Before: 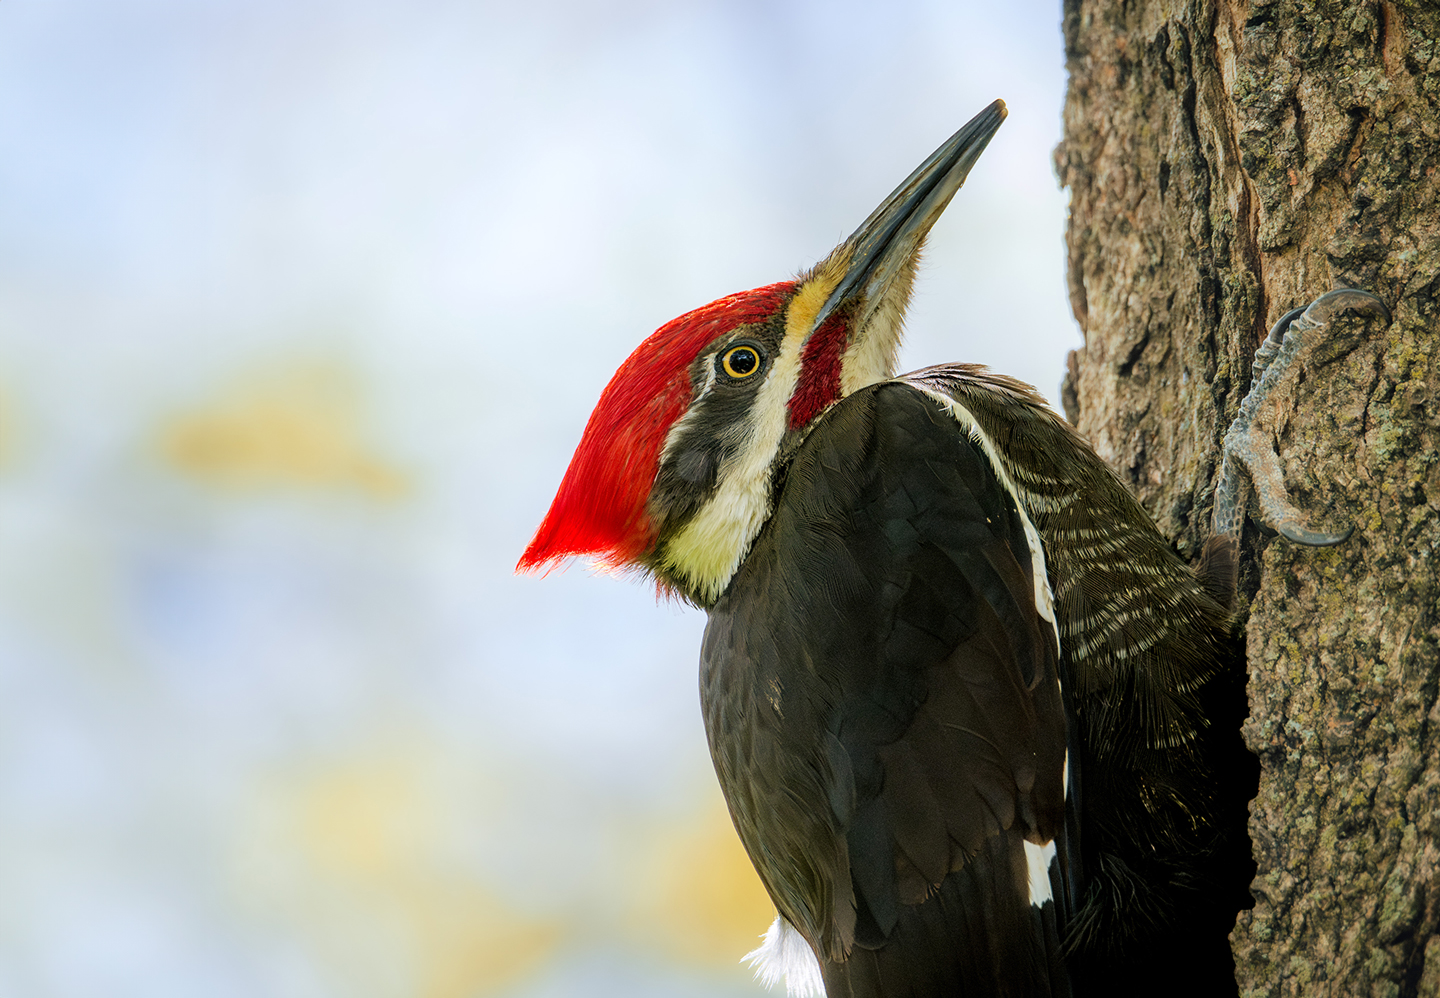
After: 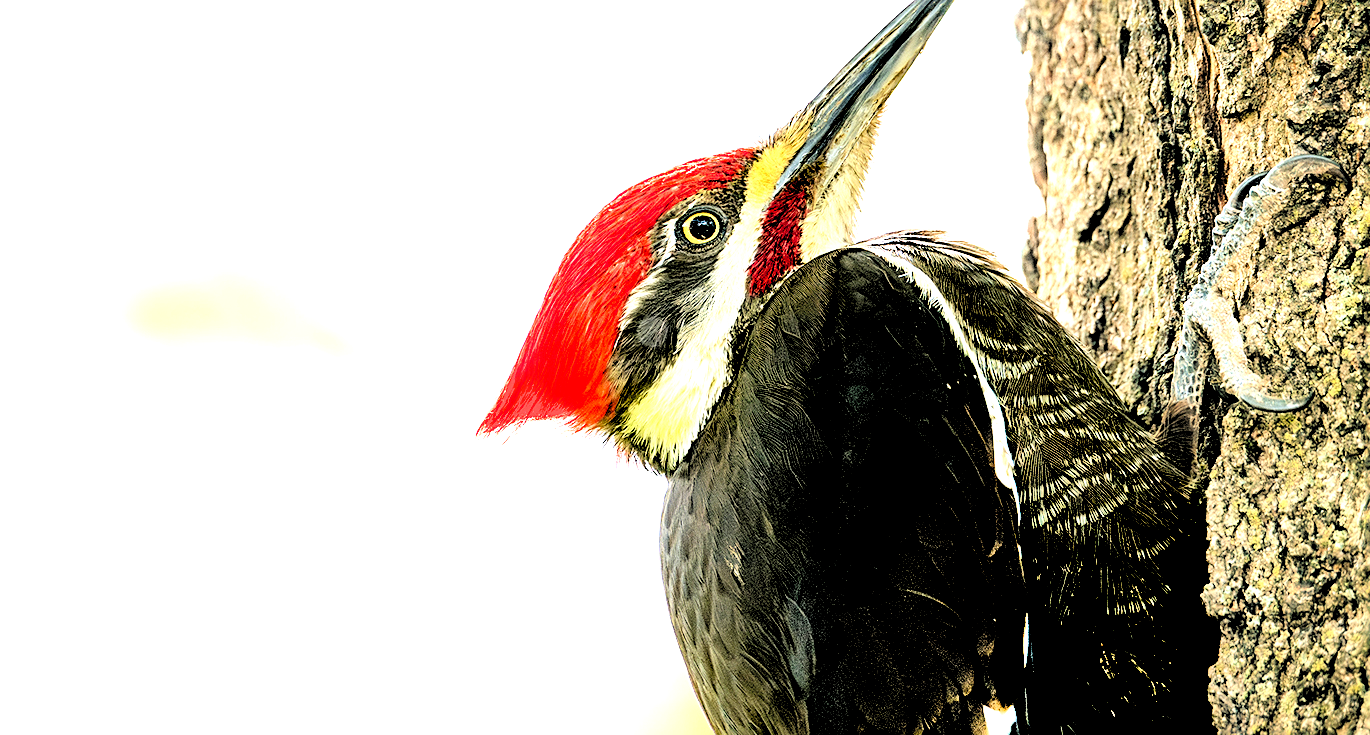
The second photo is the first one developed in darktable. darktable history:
crop and rotate: left 2.841%, top 13.441%, right 2.013%, bottom 12.878%
sharpen: on, module defaults
exposure: black level correction 0.004, exposure 0.418 EV, compensate highlight preservation false
levels: levels [0.036, 0.364, 0.827]
filmic rgb: black relative exposure -5.14 EV, white relative exposure 3.55 EV, threshold 3.02 EV, hardness 3.17, contrast 1.192, highlights saturation mix -48.74%, enable highlight reconstruction true
shadows and highlights: radius 112.5, shadows 51.23, white point adjustment 9.09, highlights -3.99, soften with gaussian
